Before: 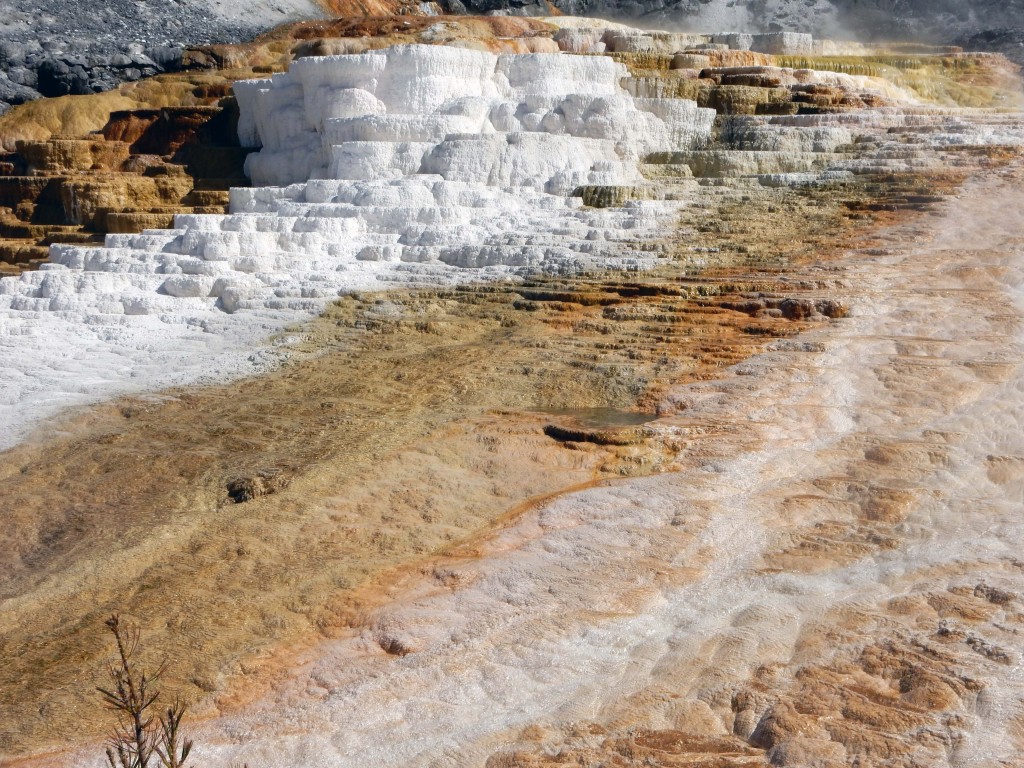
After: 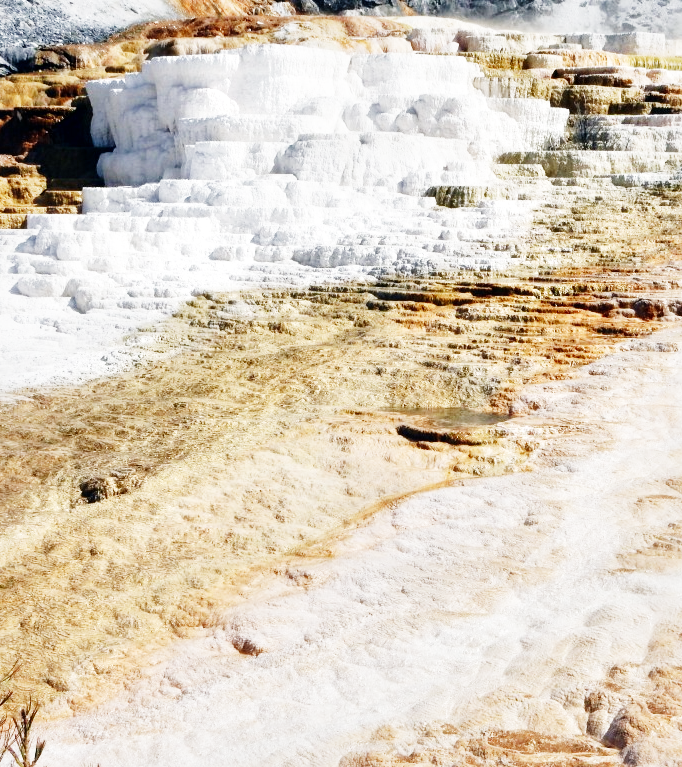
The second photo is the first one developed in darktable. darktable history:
exposure: black level correction -0.002, exposure 1.35 EV, compensate highlight preservation false
local contrast: mode bilateral grid, contrast 50, coarseness 50, detail 150%, midtone range 0.2
crop and rotate: left 14.385%, right 18.948%
sigmoid: contrast 1.8, skew -0.2, preserve hue 0%, red attenuation 0.1, red rotation 0.035, green attenuation 0.1, green rotation -0.017, blue attenuation 0.15, blue rotation -0.052, base primaries Rec2020
